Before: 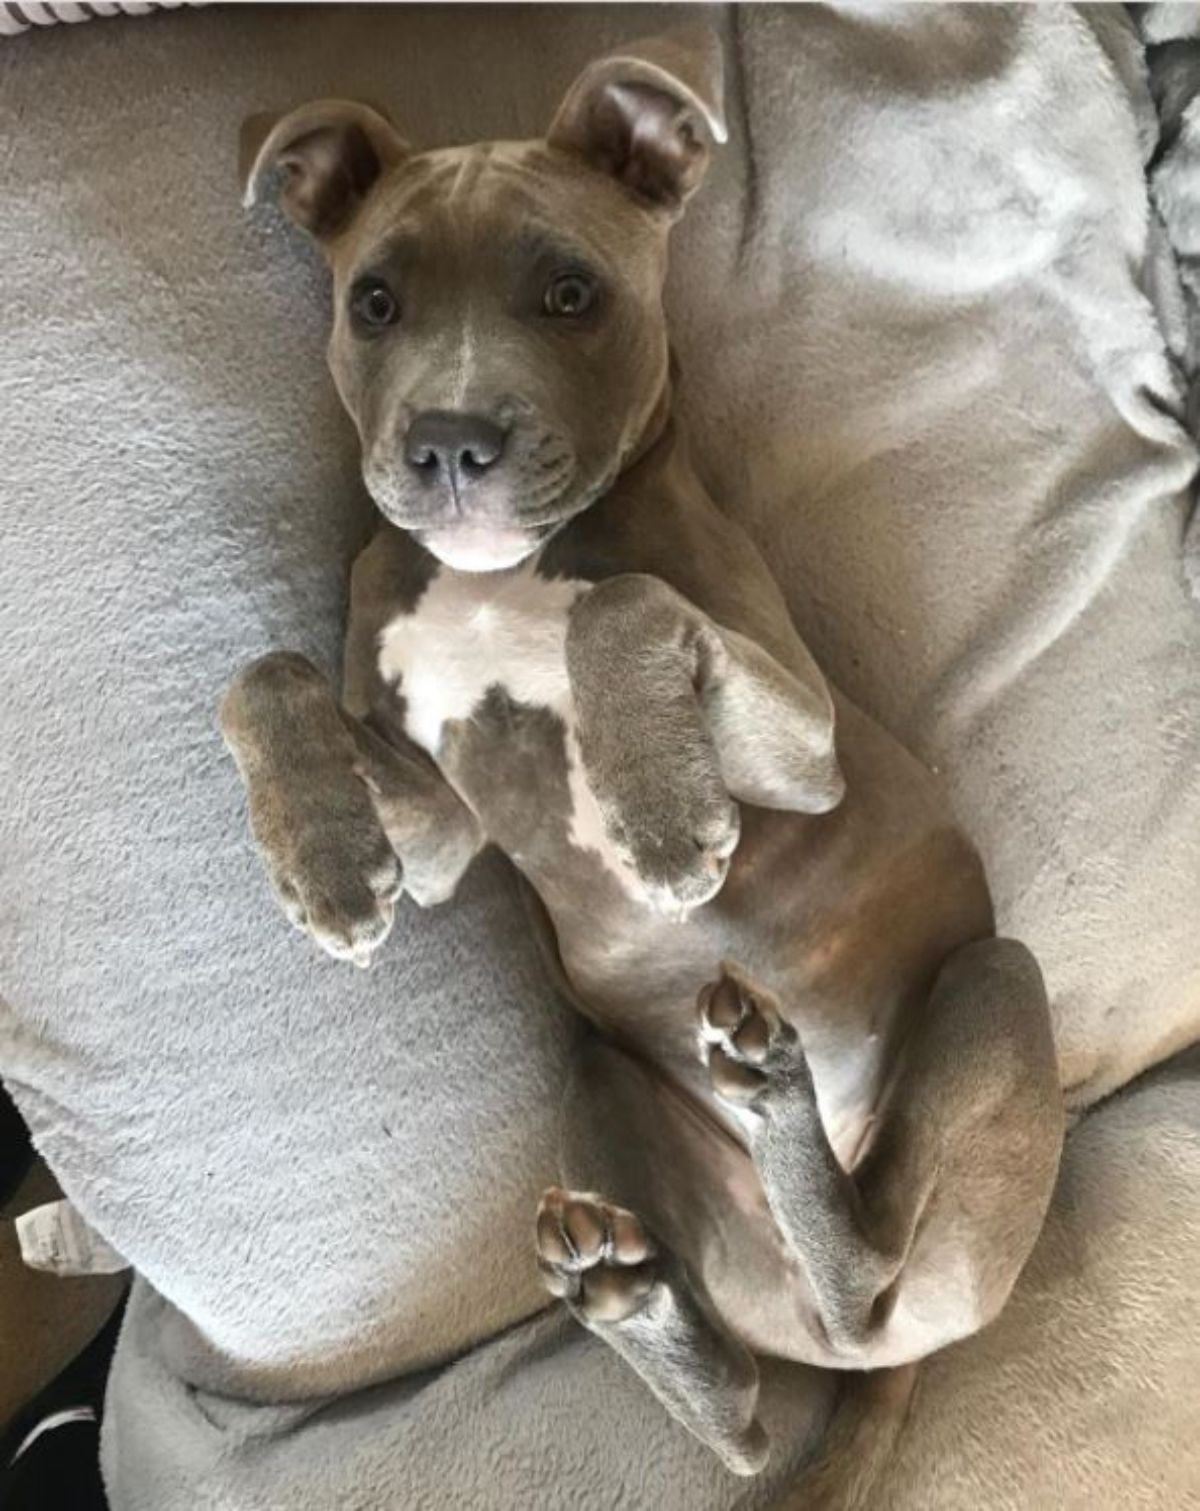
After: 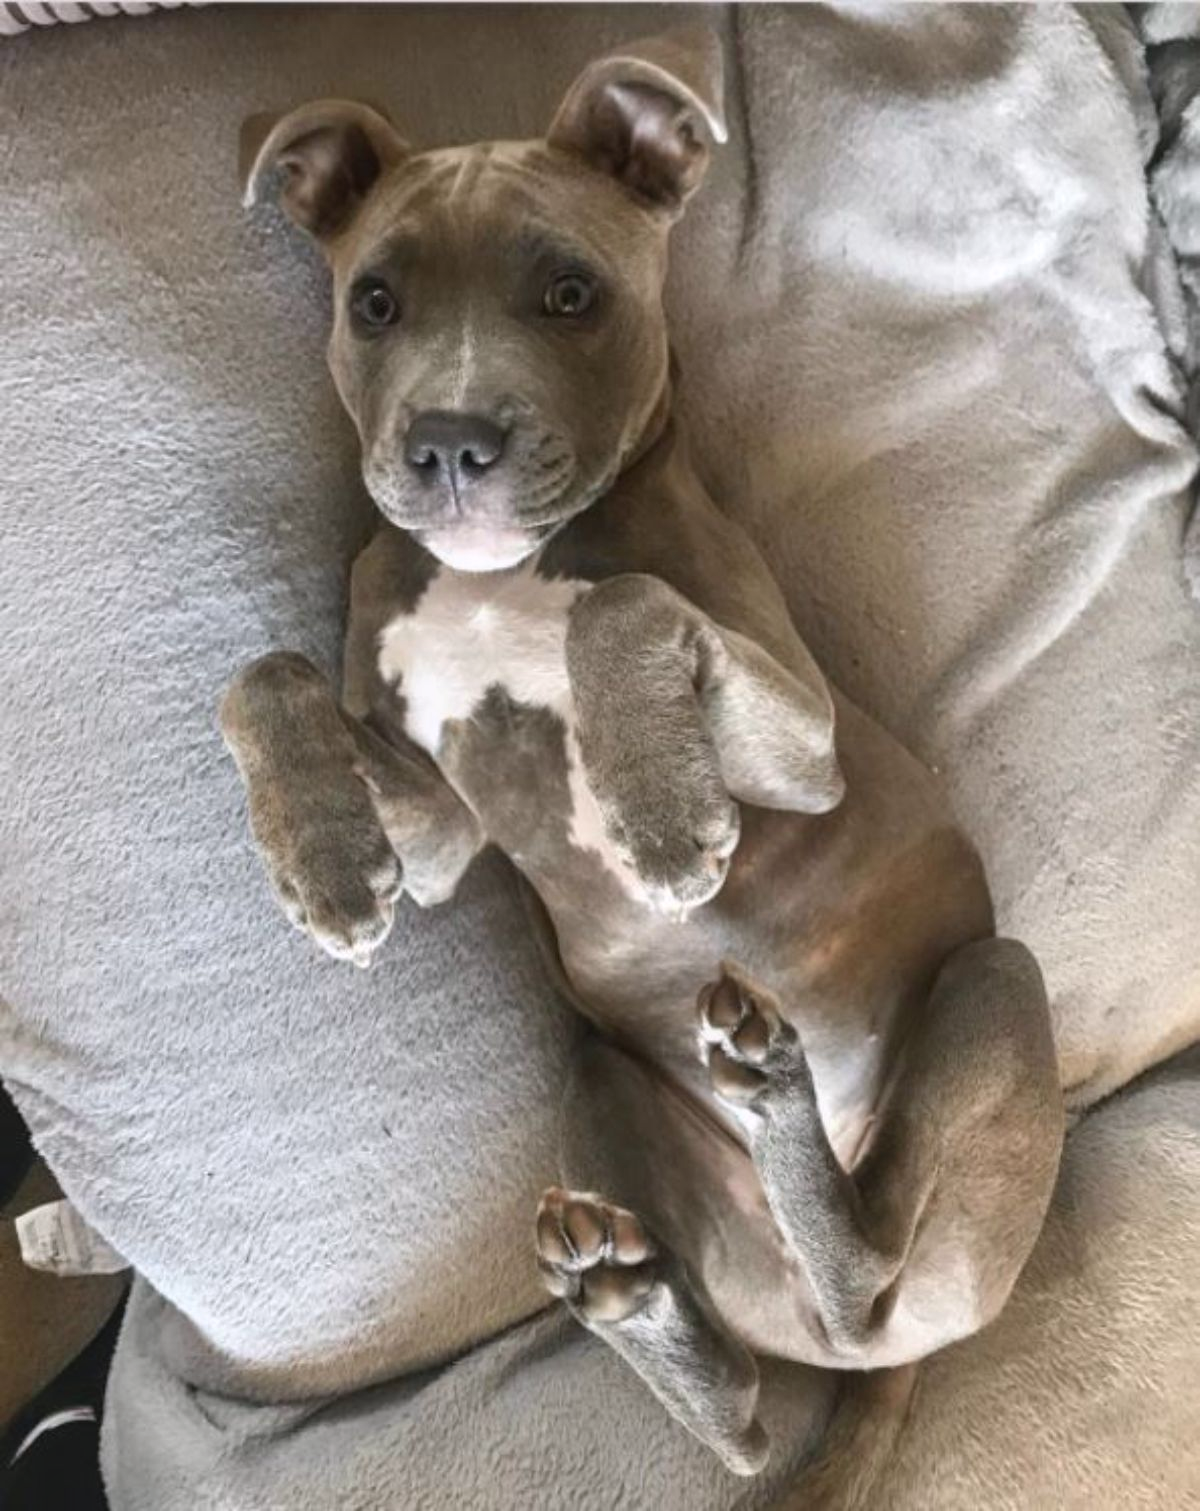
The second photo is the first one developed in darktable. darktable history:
local contrast: detail 110%
white balance: red 1.009, blue 1.027
